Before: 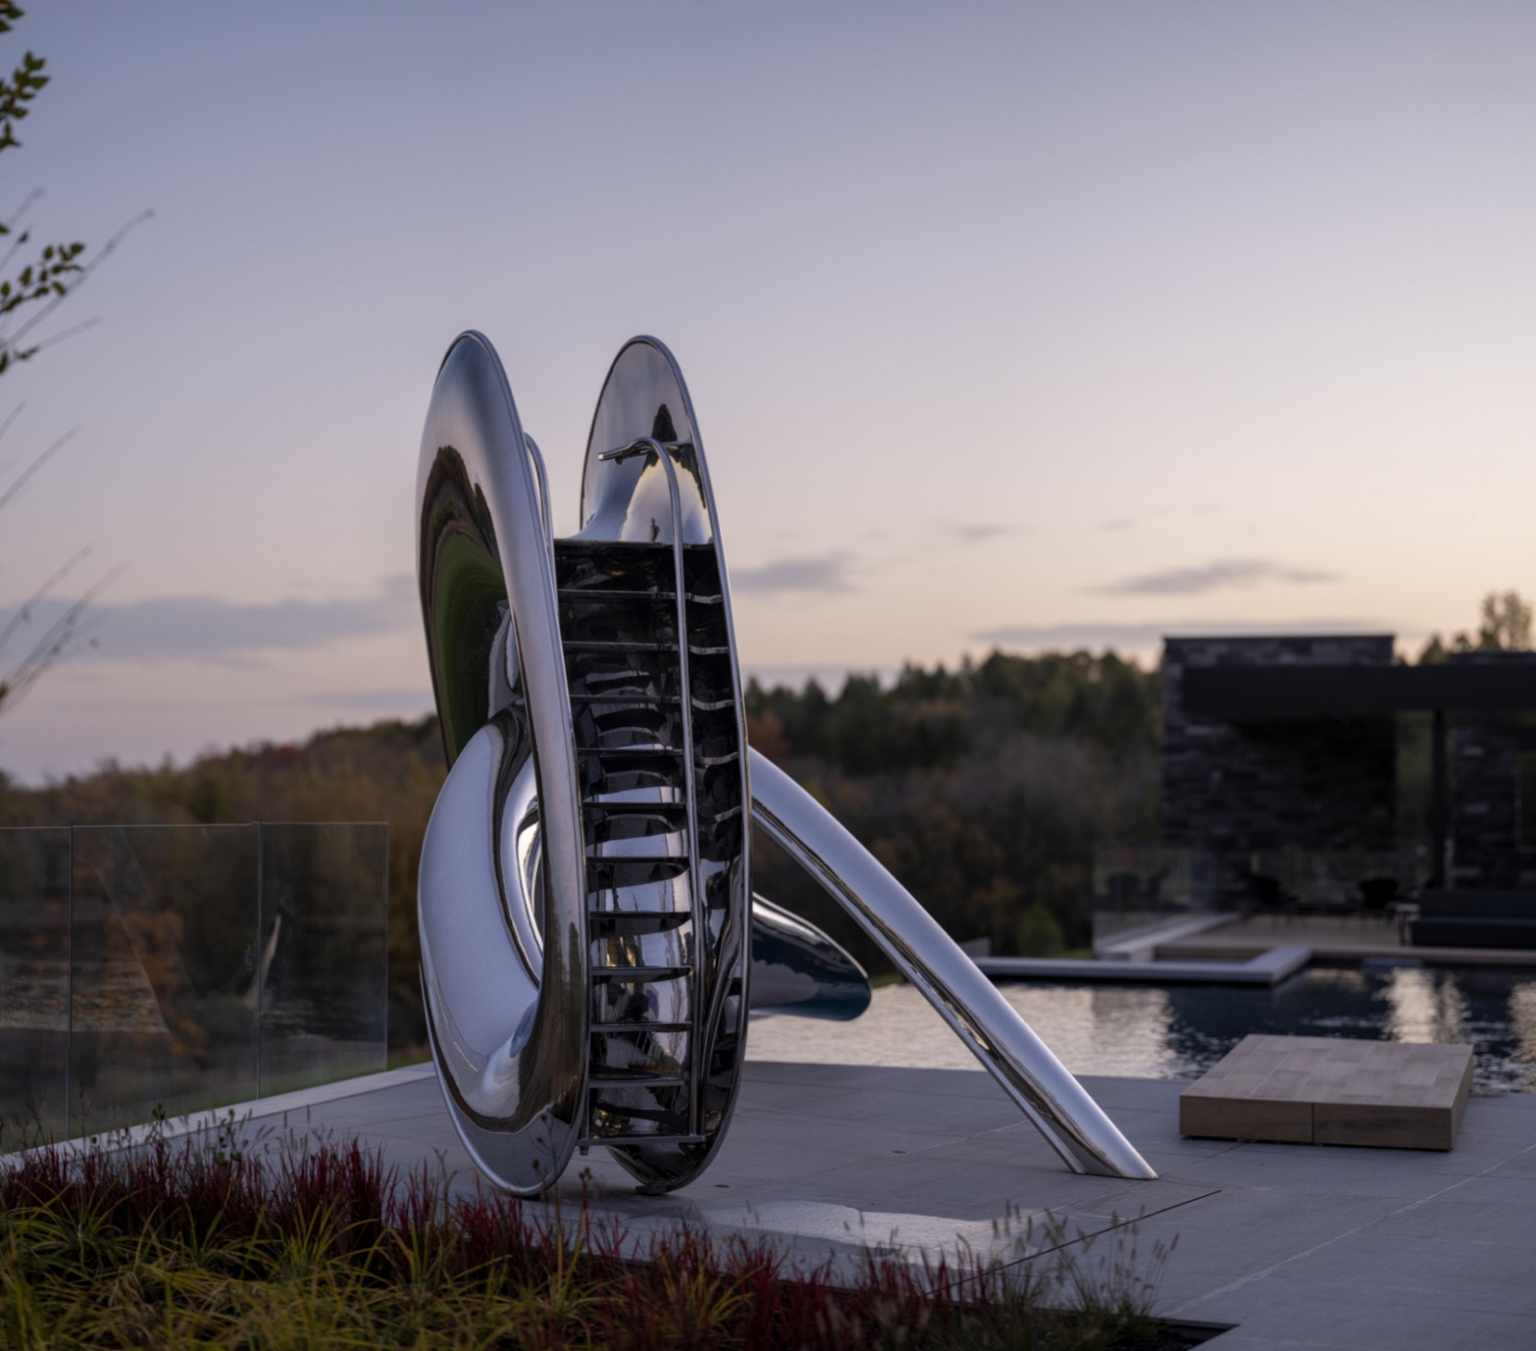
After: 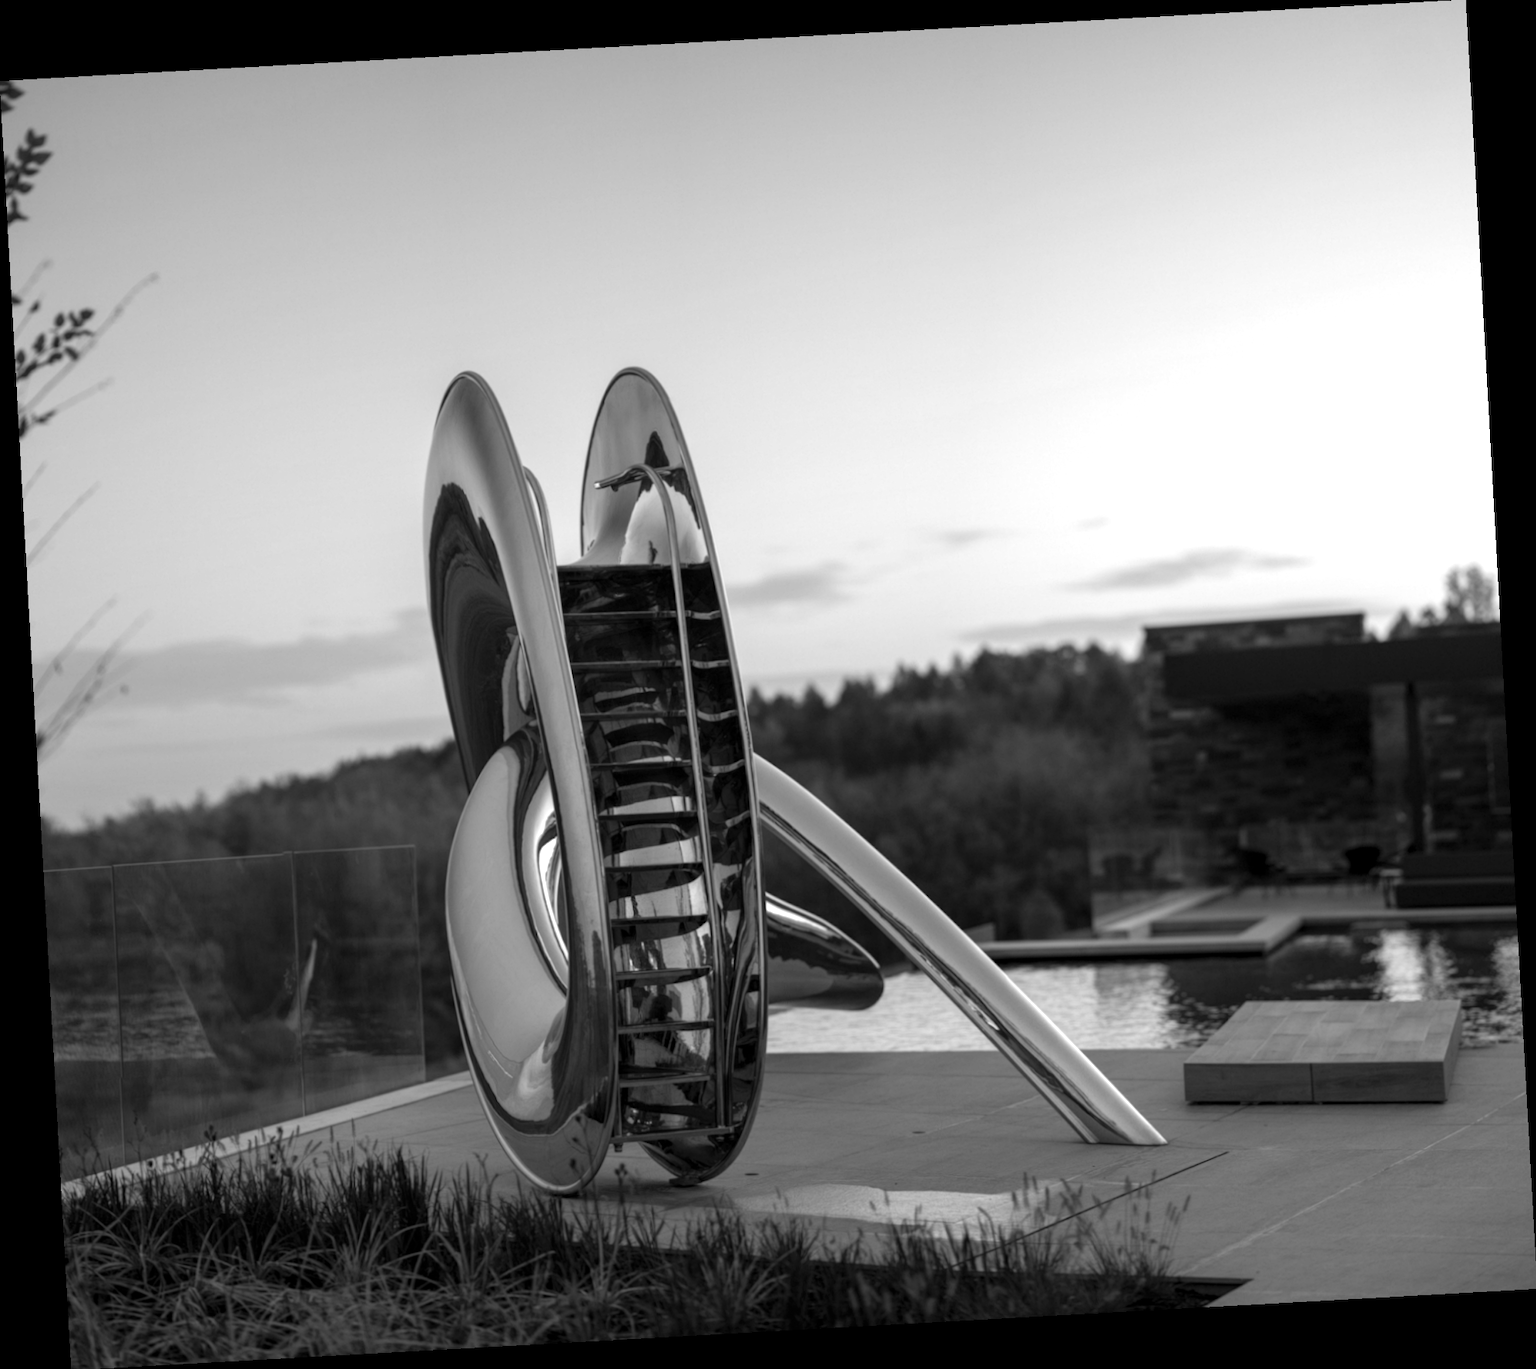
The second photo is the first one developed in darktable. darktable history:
contrast brightness saturation: saturation -1
rotate and perspective: rotation -3.18°, automatic cropping off
white balance: red 0.766, blue 1.537
exposure: exposure 0.566 EV, compensate highlight preservation false
